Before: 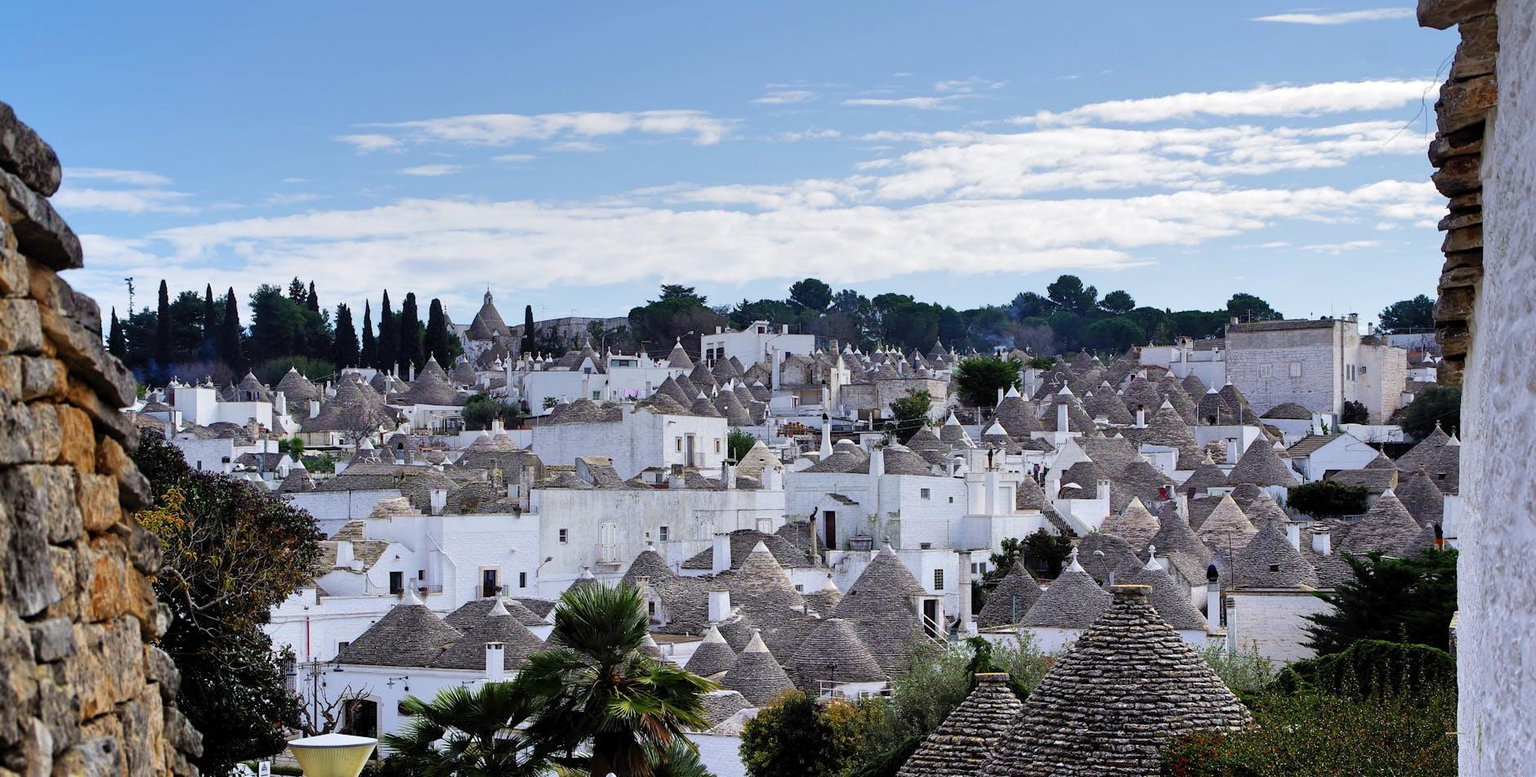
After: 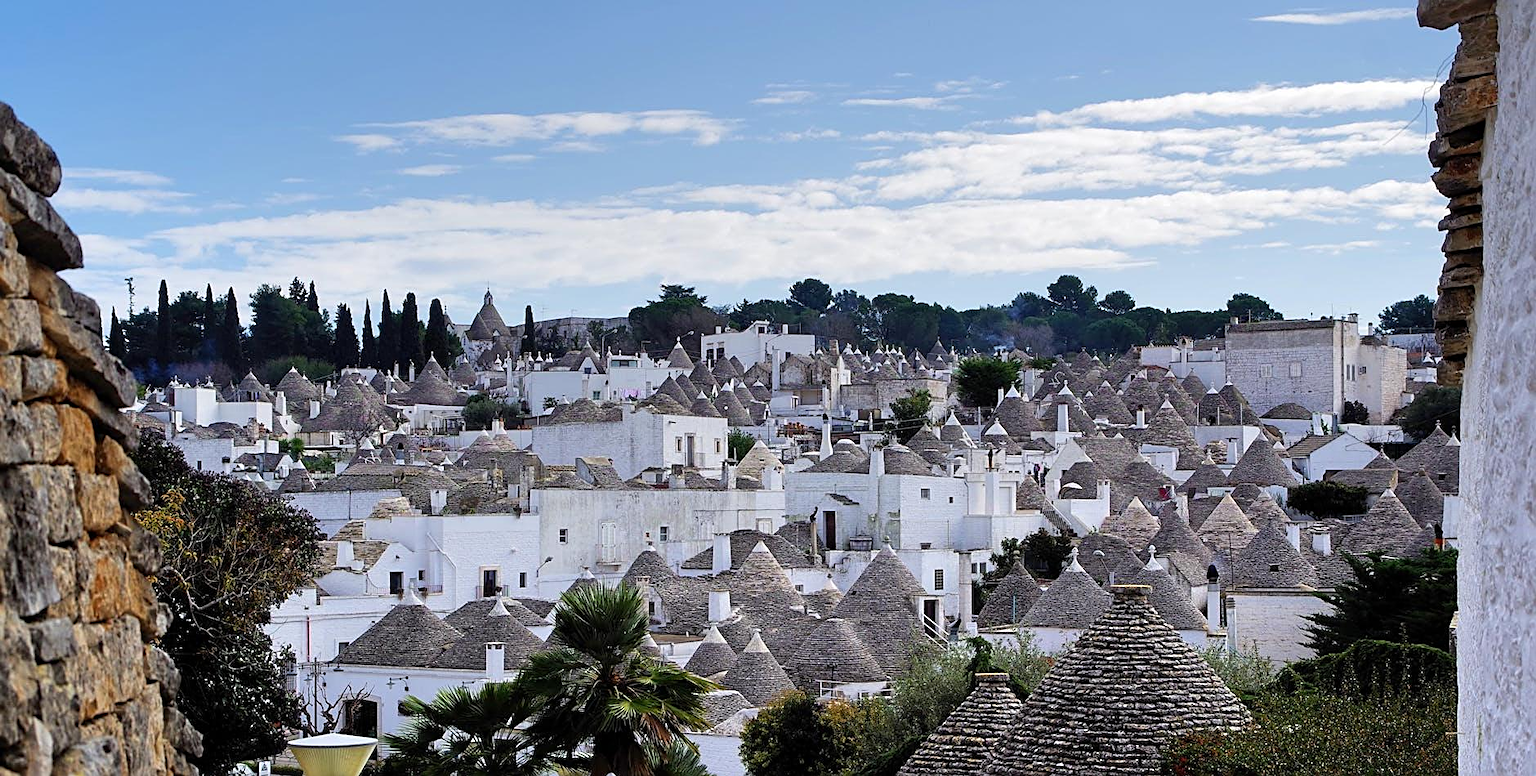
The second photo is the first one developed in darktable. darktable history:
base curve: curves: ch0 [(0, 0) (0.297, 0.298) (1, 1)], preserve colors average RGB
sharpen: on, module defaults
